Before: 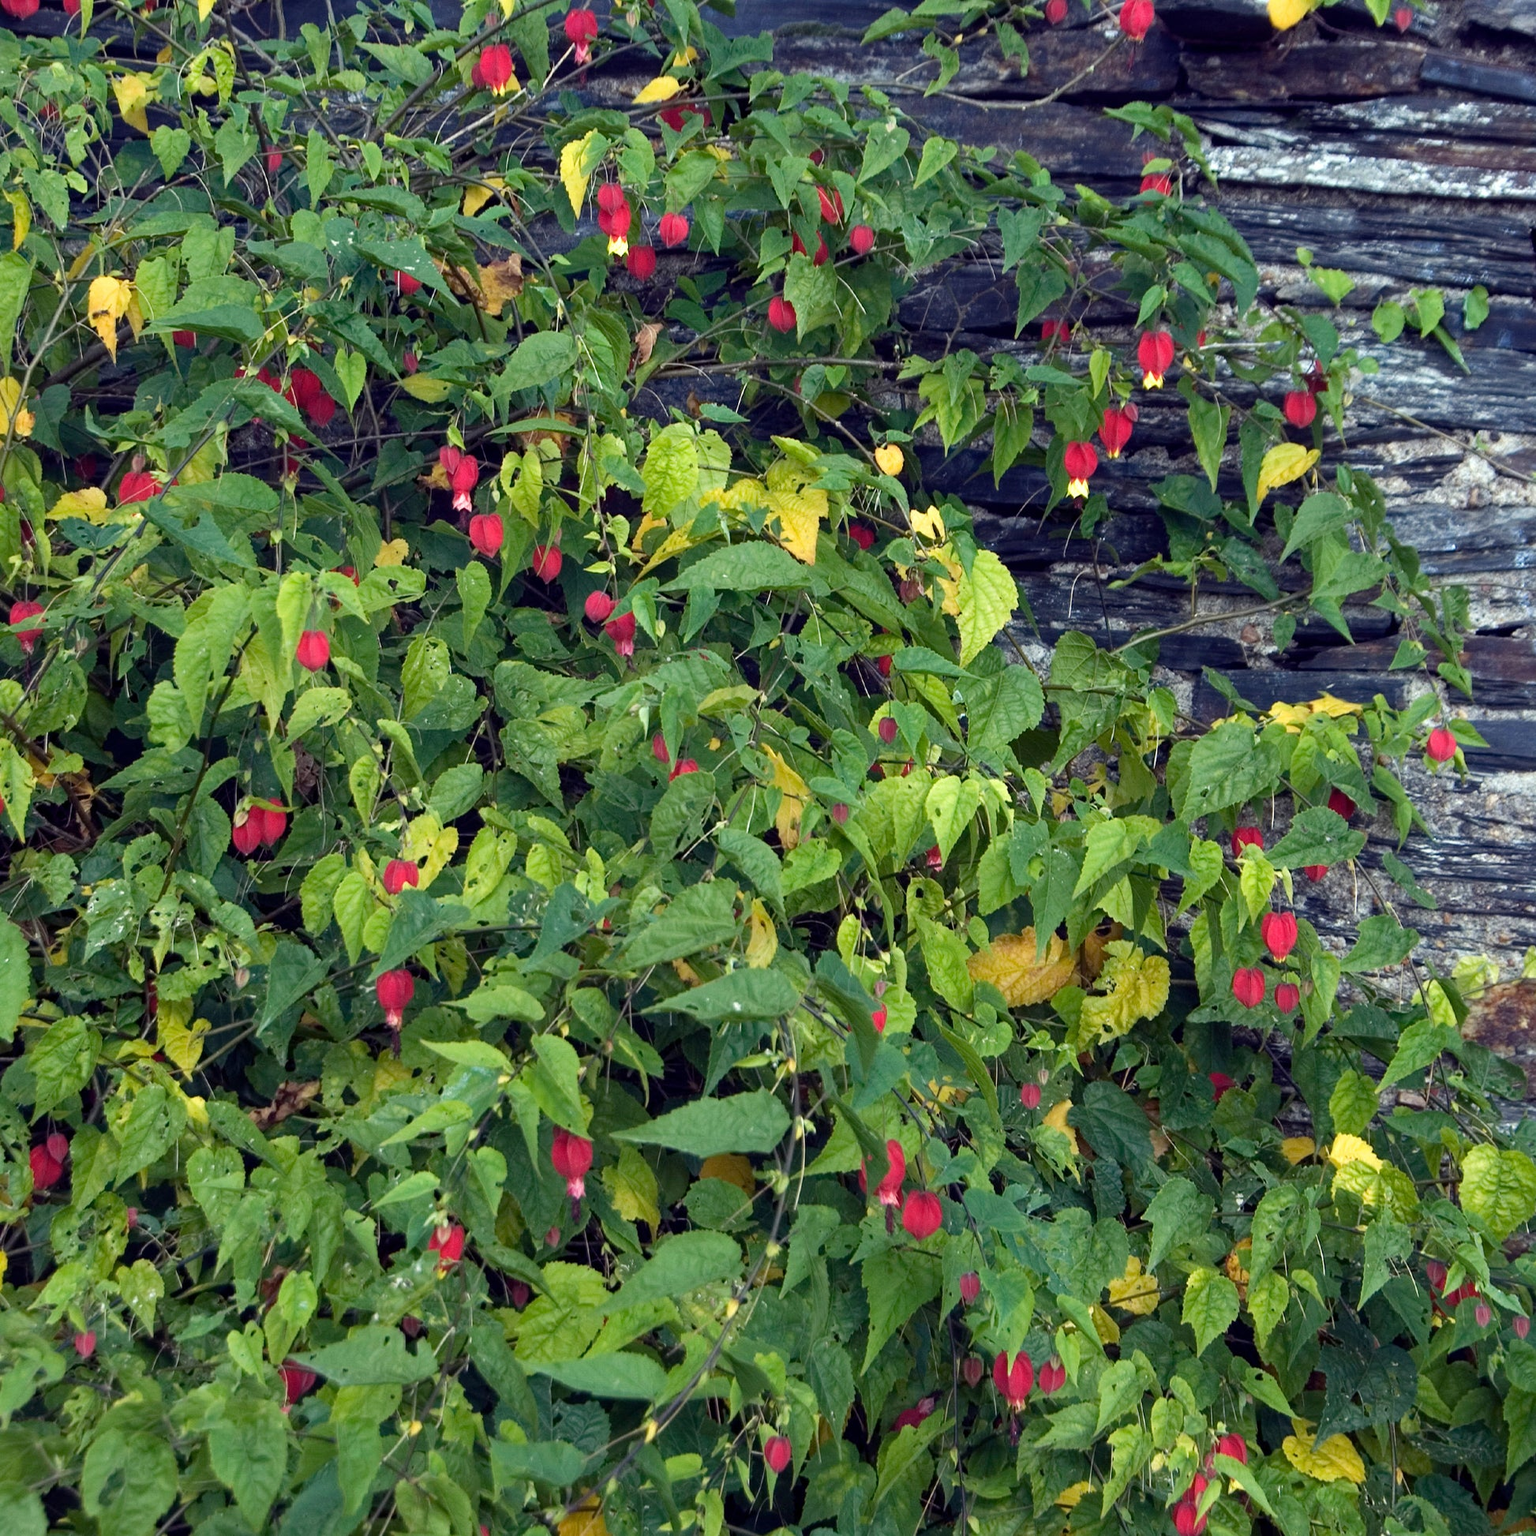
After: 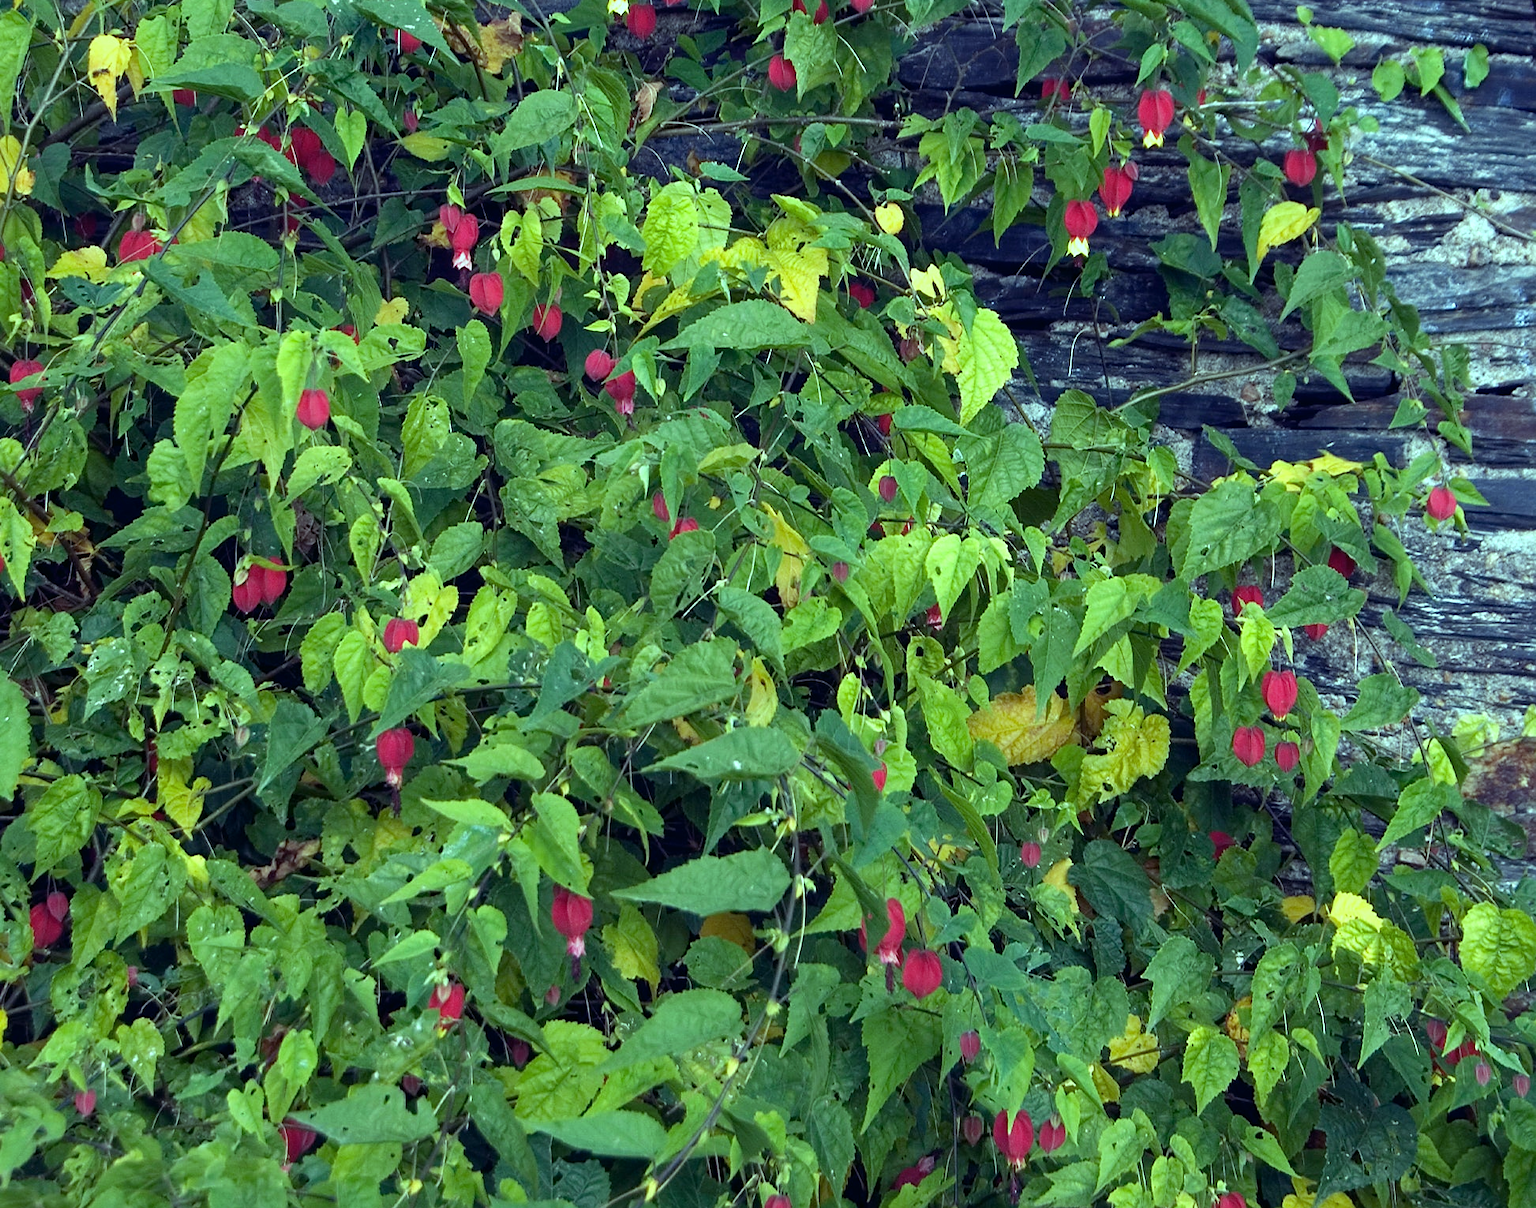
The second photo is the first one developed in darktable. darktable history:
color balance: mode lift, gamma, gain (sRGB), lift [0.997, 0.979, 1.021, 1.011], gamma [1, 1.084, 0.916, 0.998], gain [1, 0.87, 1.13, 1.101], contrast 4.55%, contrast fulcrum 38.24%, output saturation 104.09%
crop and rotate: top 15.774%, bottom 5.506%
white balance: red 0.978, blue 0.999
sharpen: radius 1.458, amount 0.398, threshold 1.271
